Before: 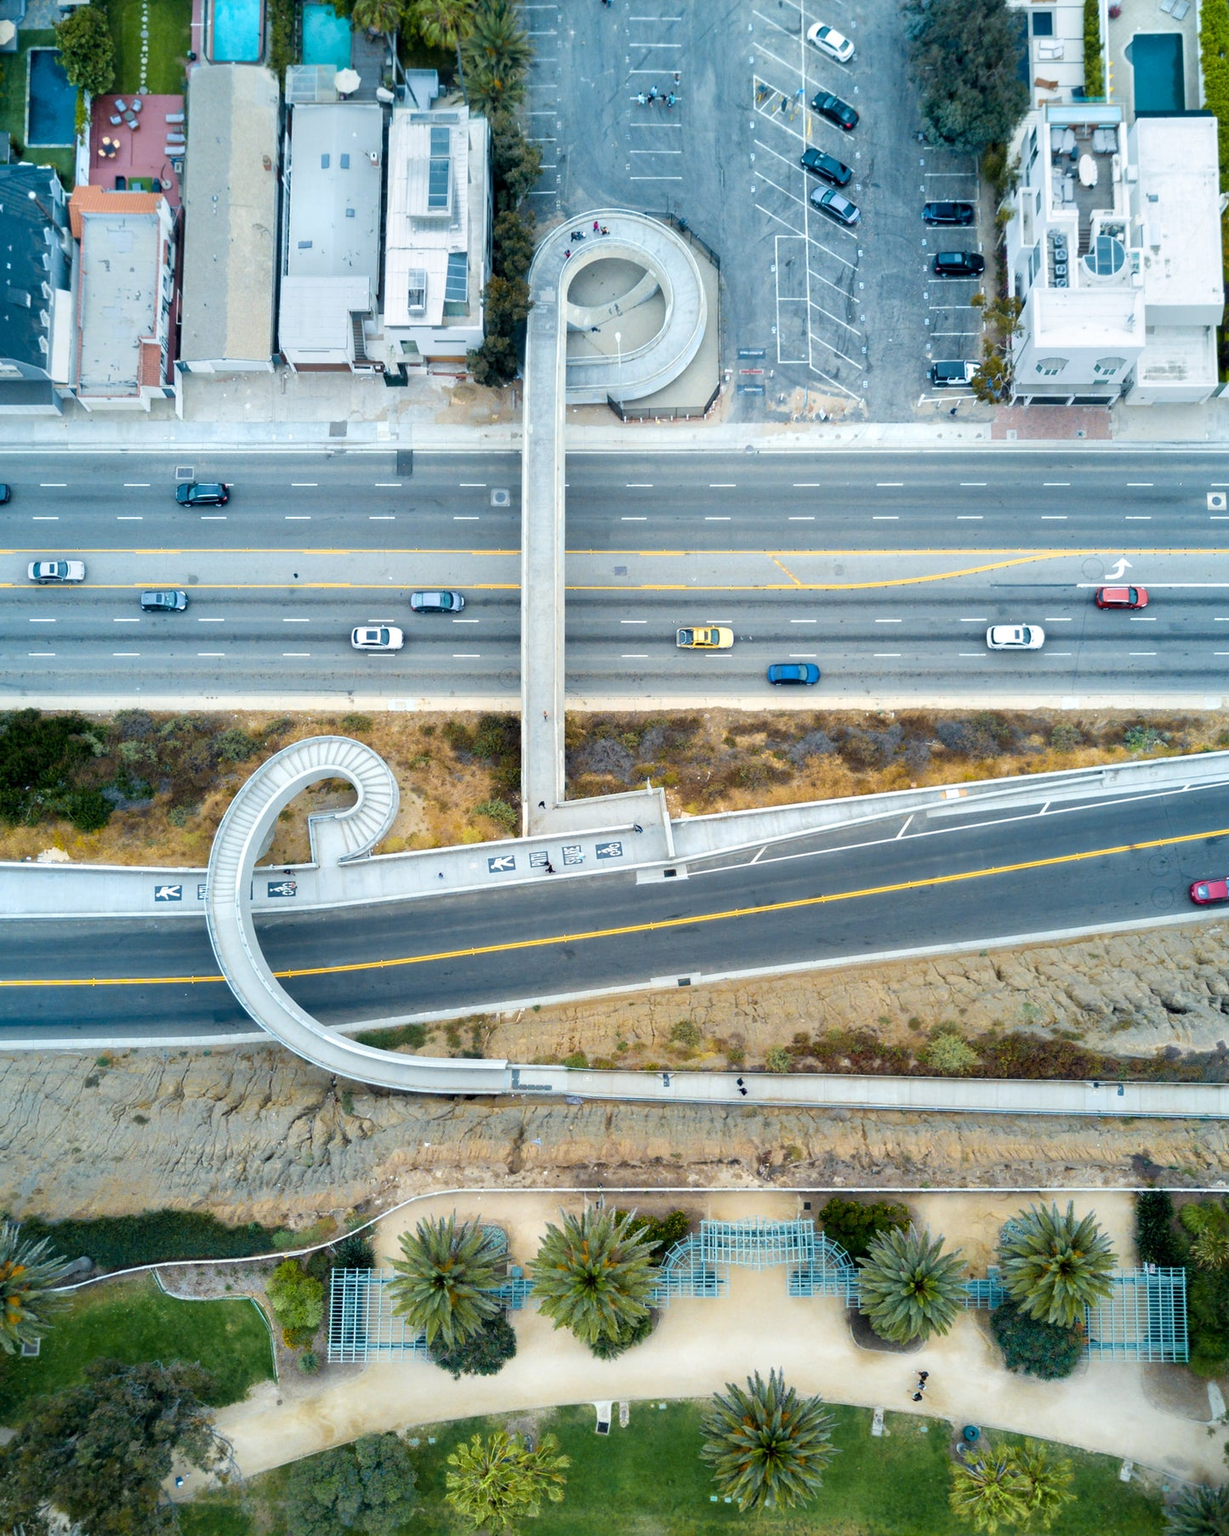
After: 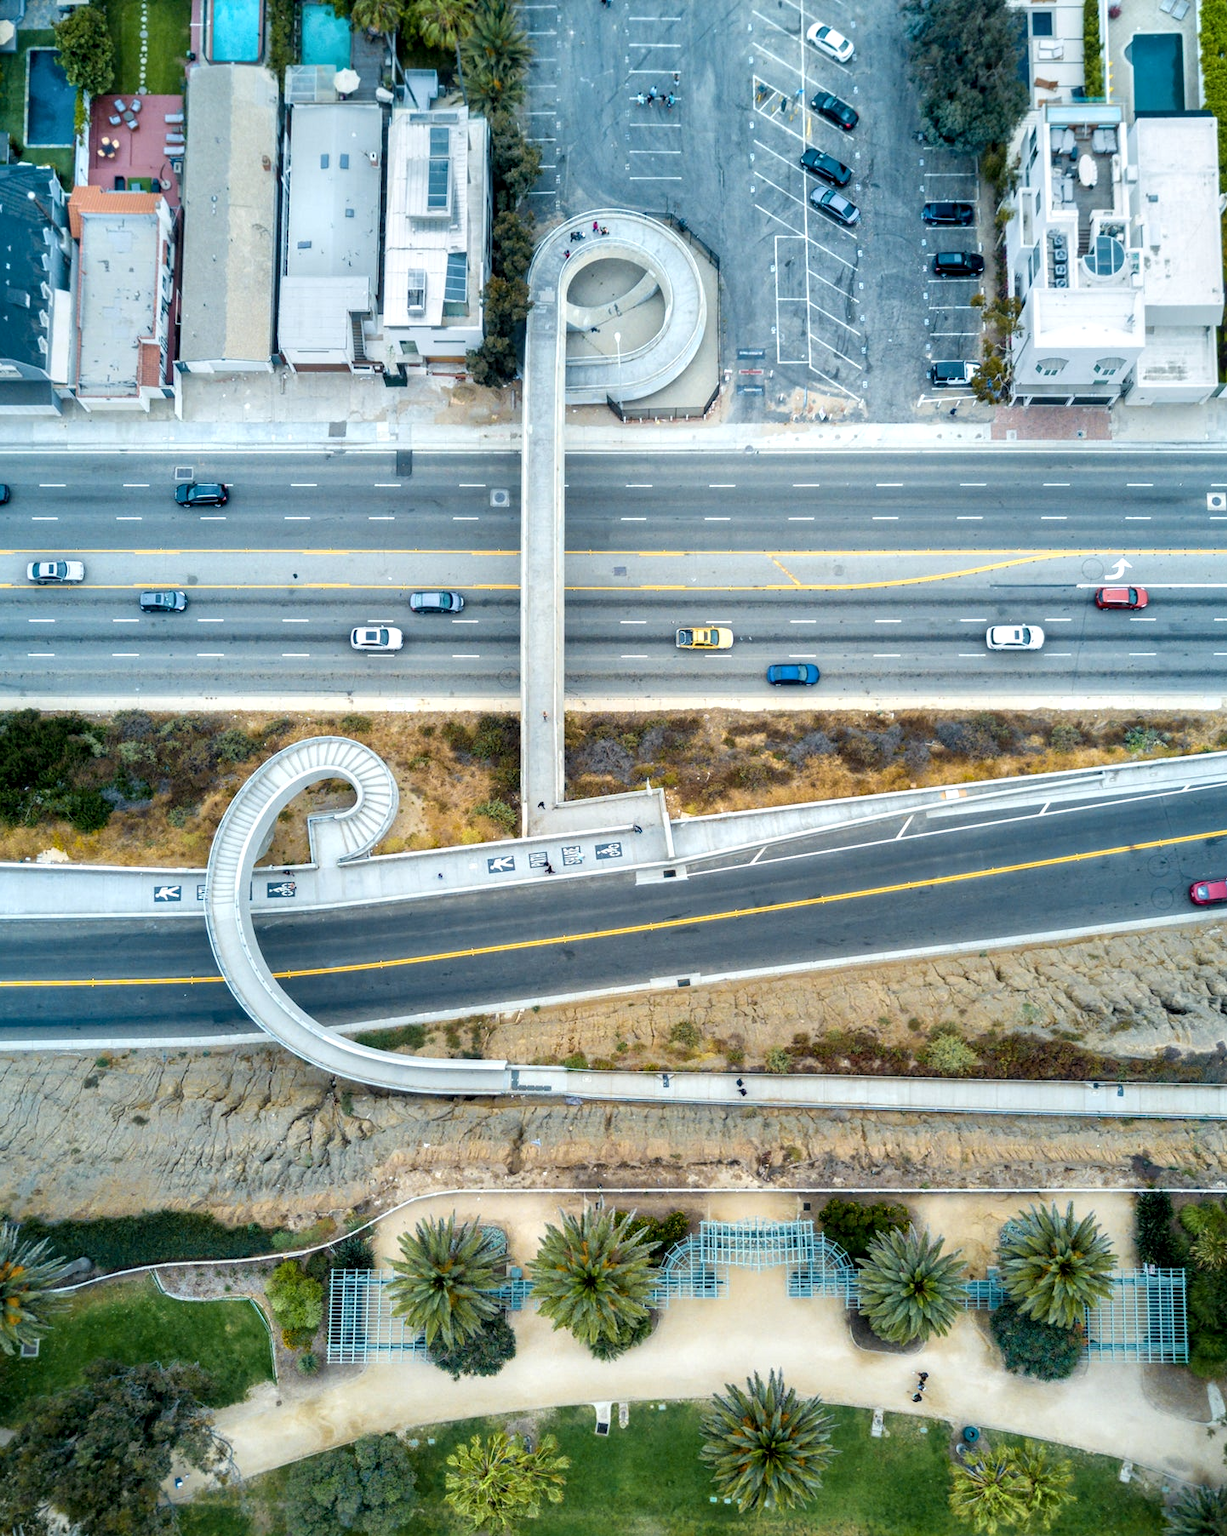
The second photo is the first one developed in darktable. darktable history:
crop and rotate: left 0.126%
local contrast: detail 130%
tone equalizer: on, module defaults
